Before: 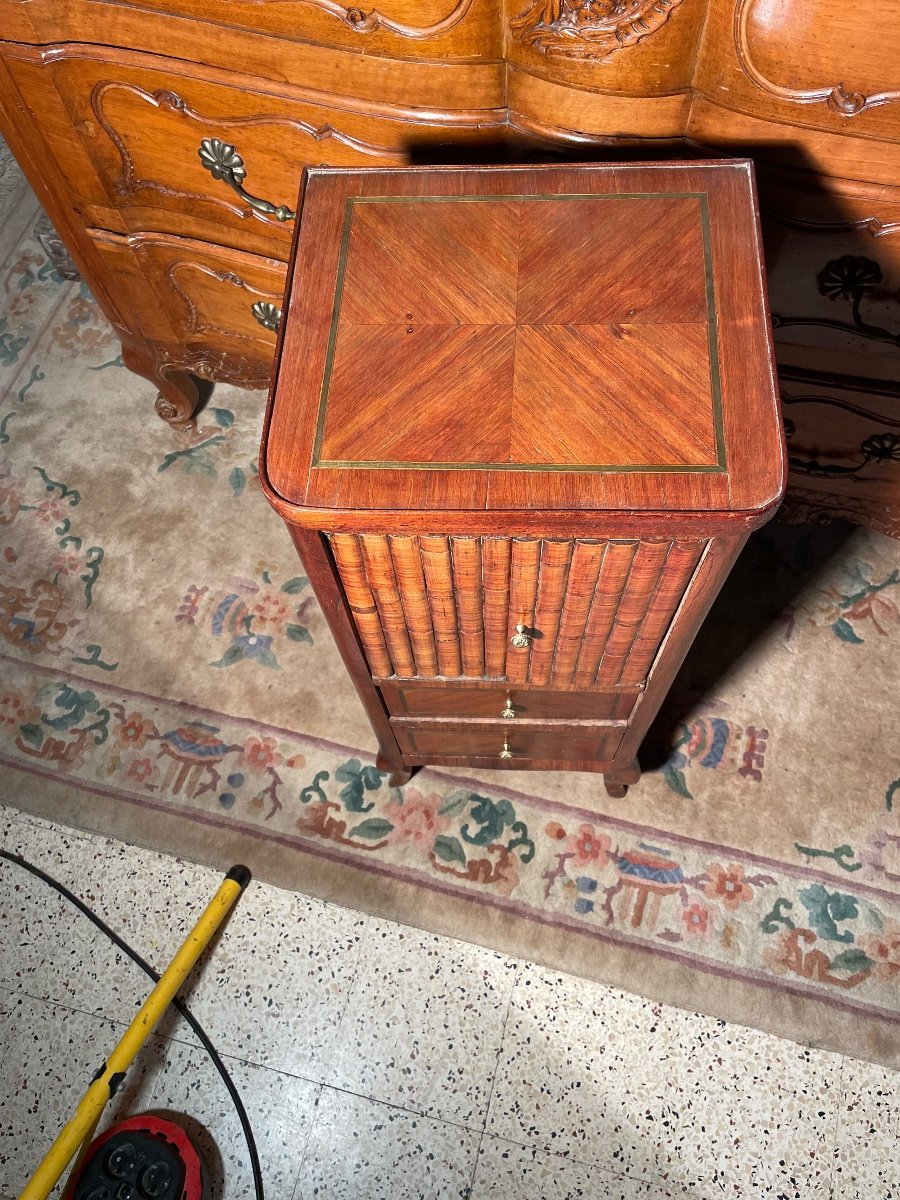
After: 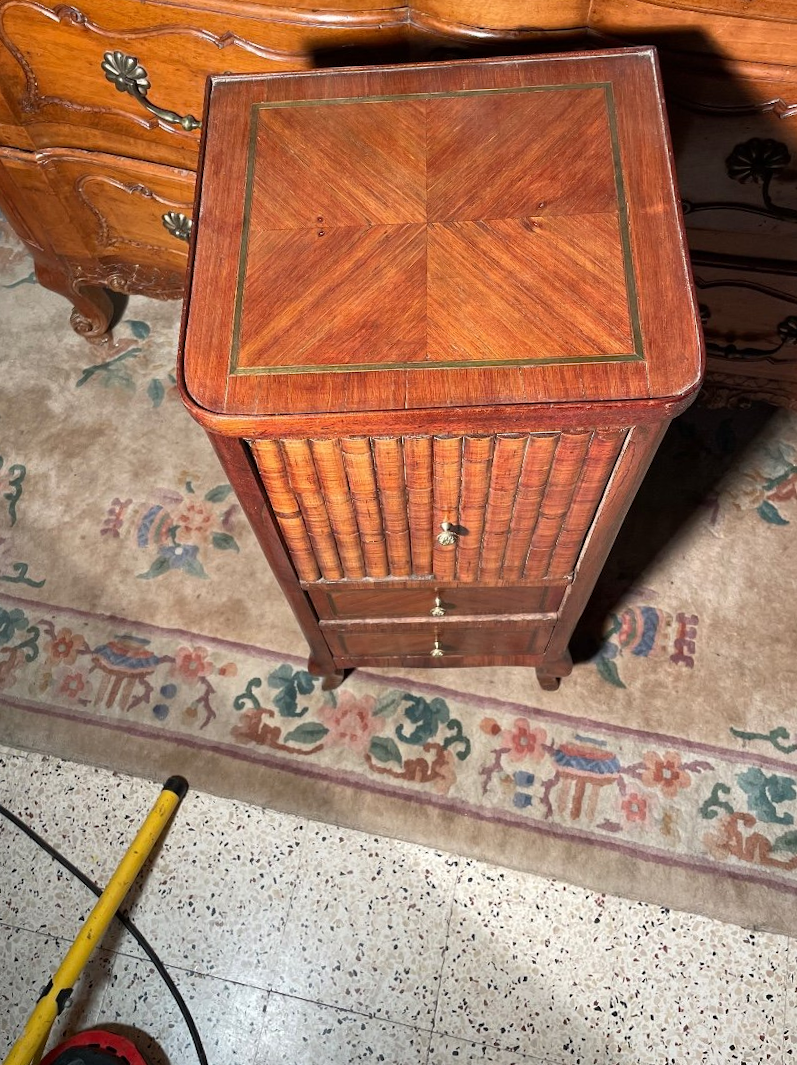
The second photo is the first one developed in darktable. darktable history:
crop and rotate: angle 2.71°, left 5.949%, top 5.713%
